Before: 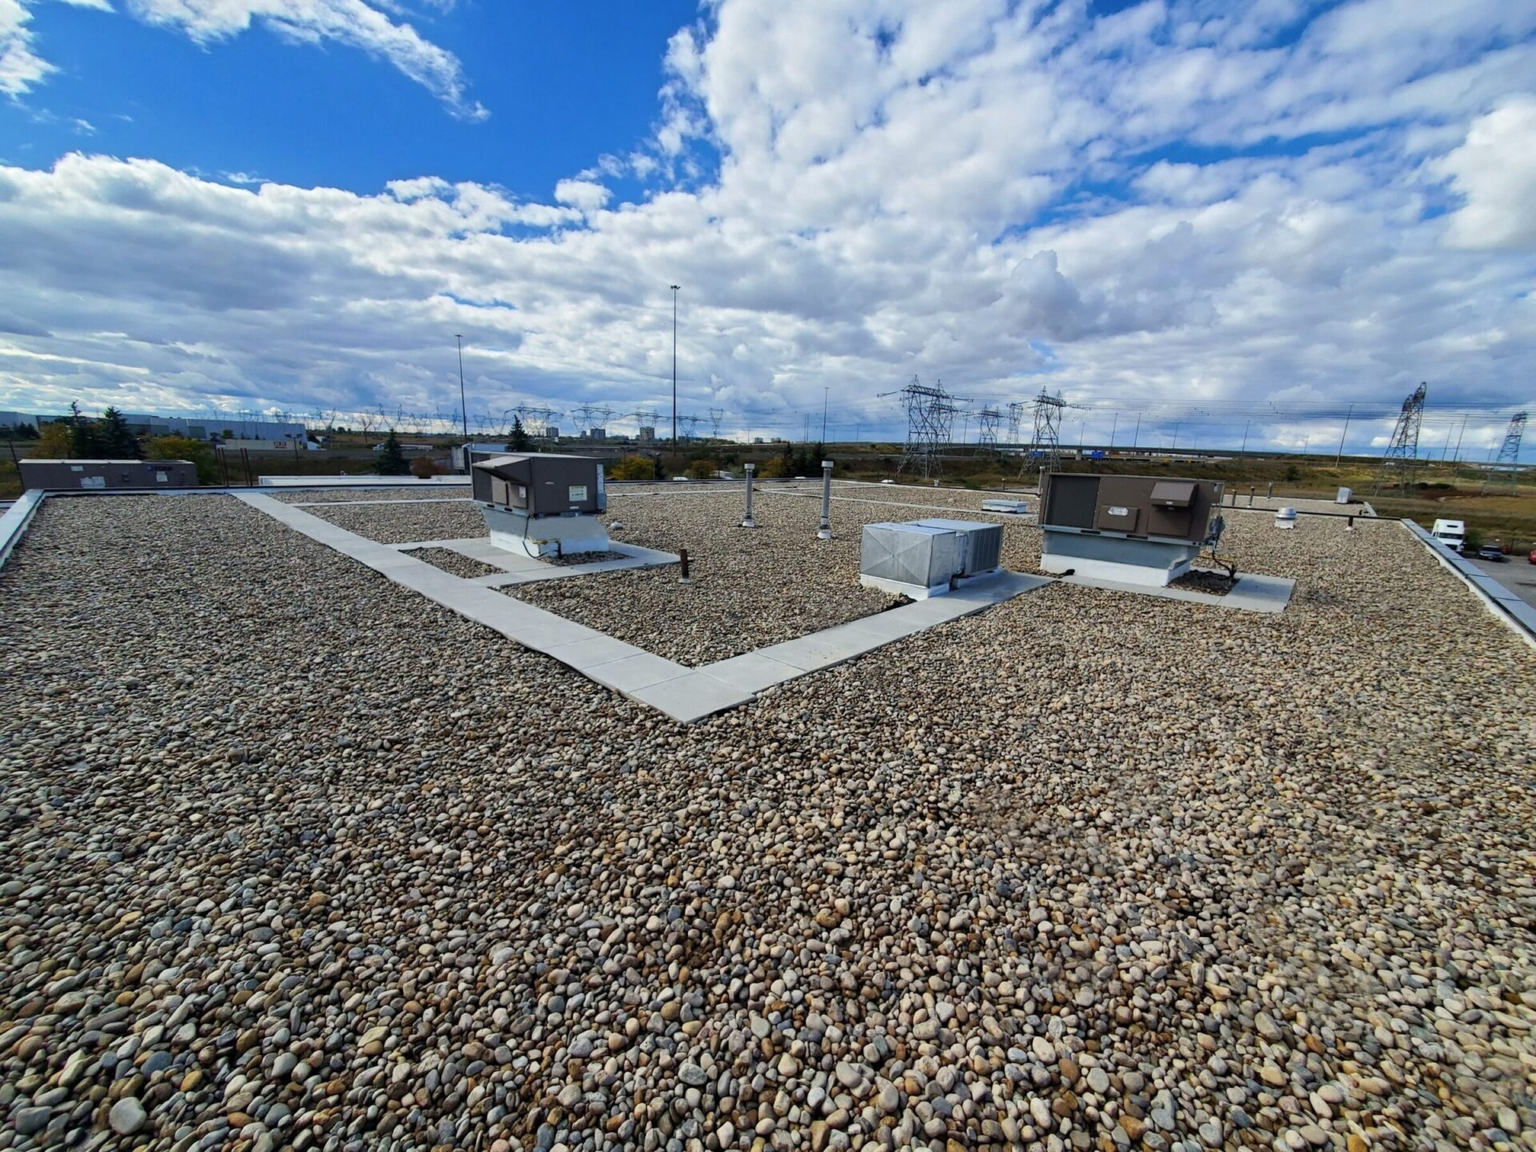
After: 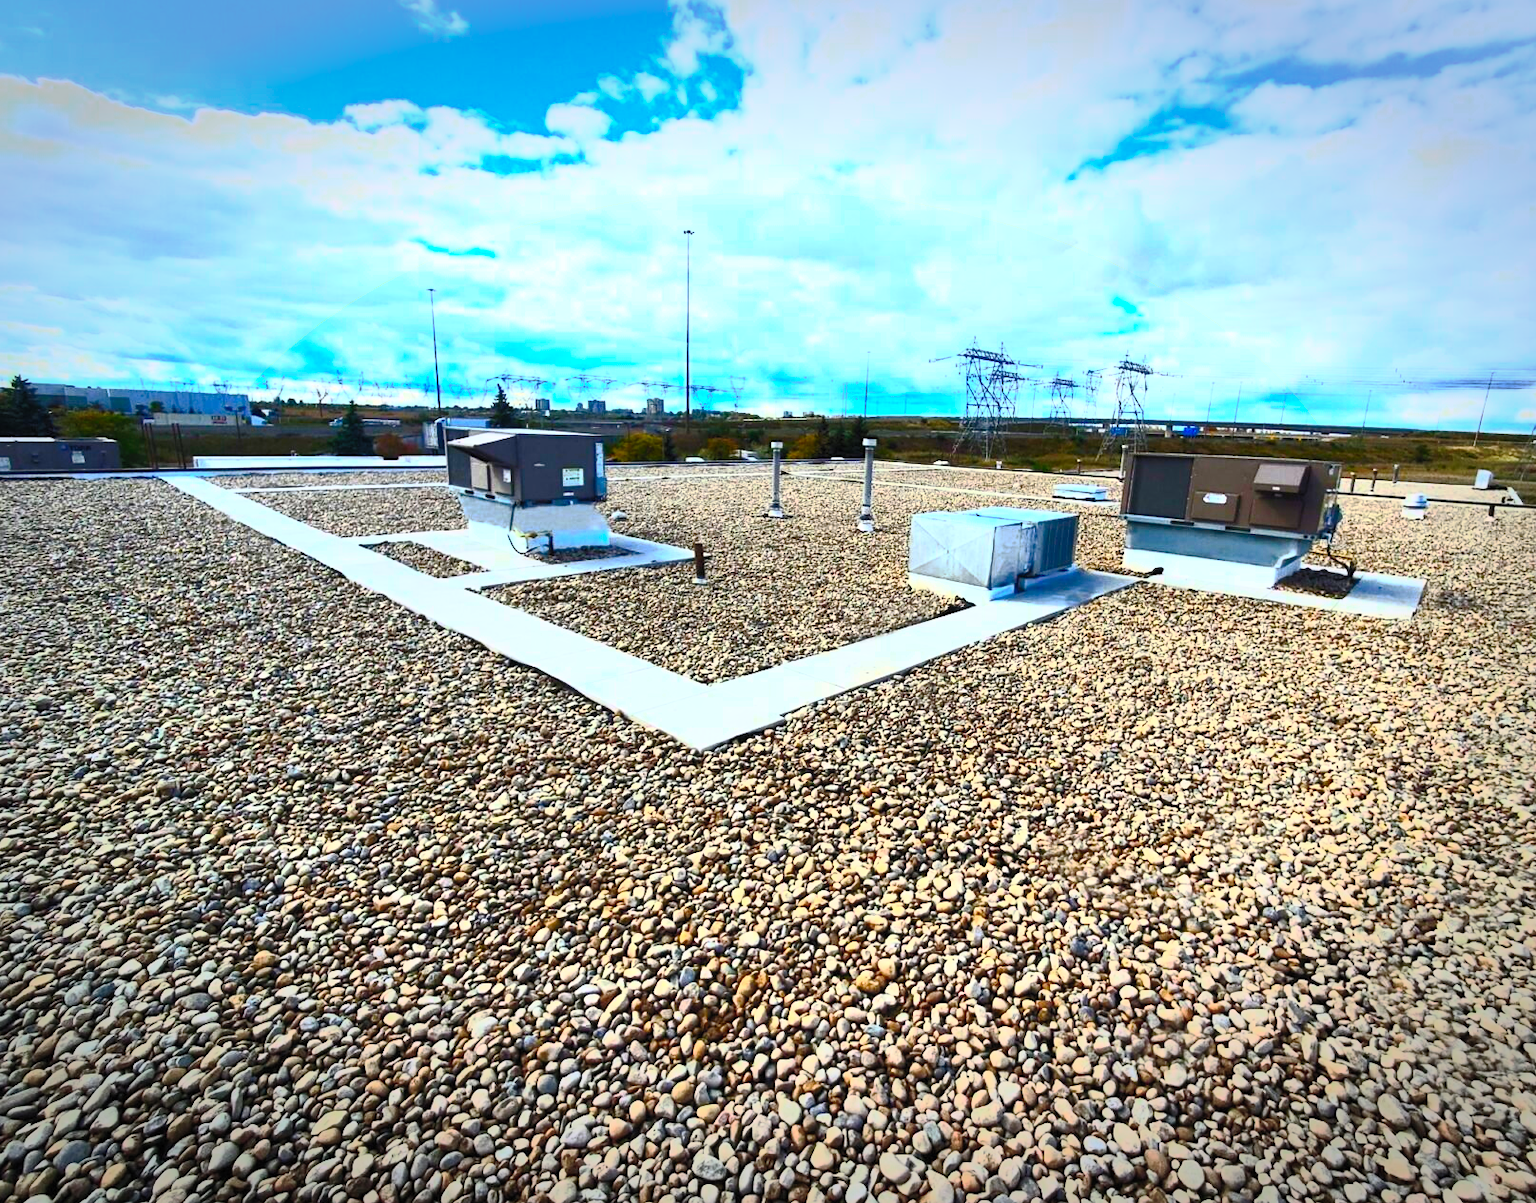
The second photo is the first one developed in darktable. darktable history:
tone curve: curves: ch0 [(0, 0) (0.003, 0.002) (0.011, 0.006) (0.025, 0.013) (0.044, 0.019) (0.069, 0.032) (0.1, 0.056) (0.136, 0.095) (0.177, 0.144) (0.224, 0.193) (0.277, 0.26) (0.335, 0.331) (0.399, 0.405) (0.468, 0.479) (0.543, 0.552) (0.623, 0.624) (0.709, 0.699) (0.801, 0.772) (0.898, 0.856) (1, 1)], preserve colors none
vignetting: fall-off start 79.38%, width/height ratio 1.328, unbound false
crop: left 6.294%, top 8.037%, right 9.541%, bottom 4.104%
contrast brightness saturation: contrast 0.991, brightness 0.99, saturation 0.987
